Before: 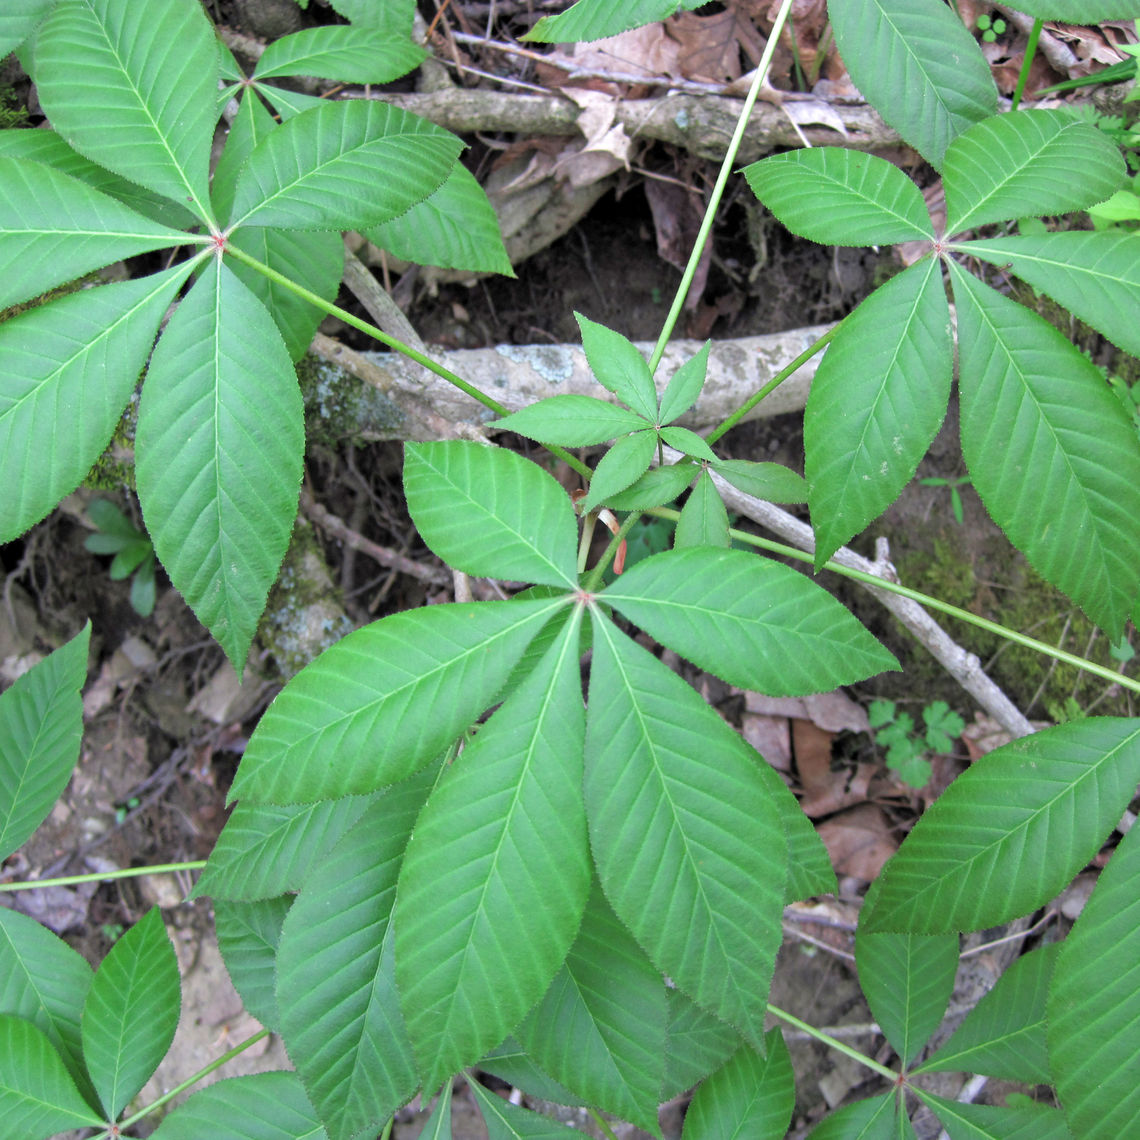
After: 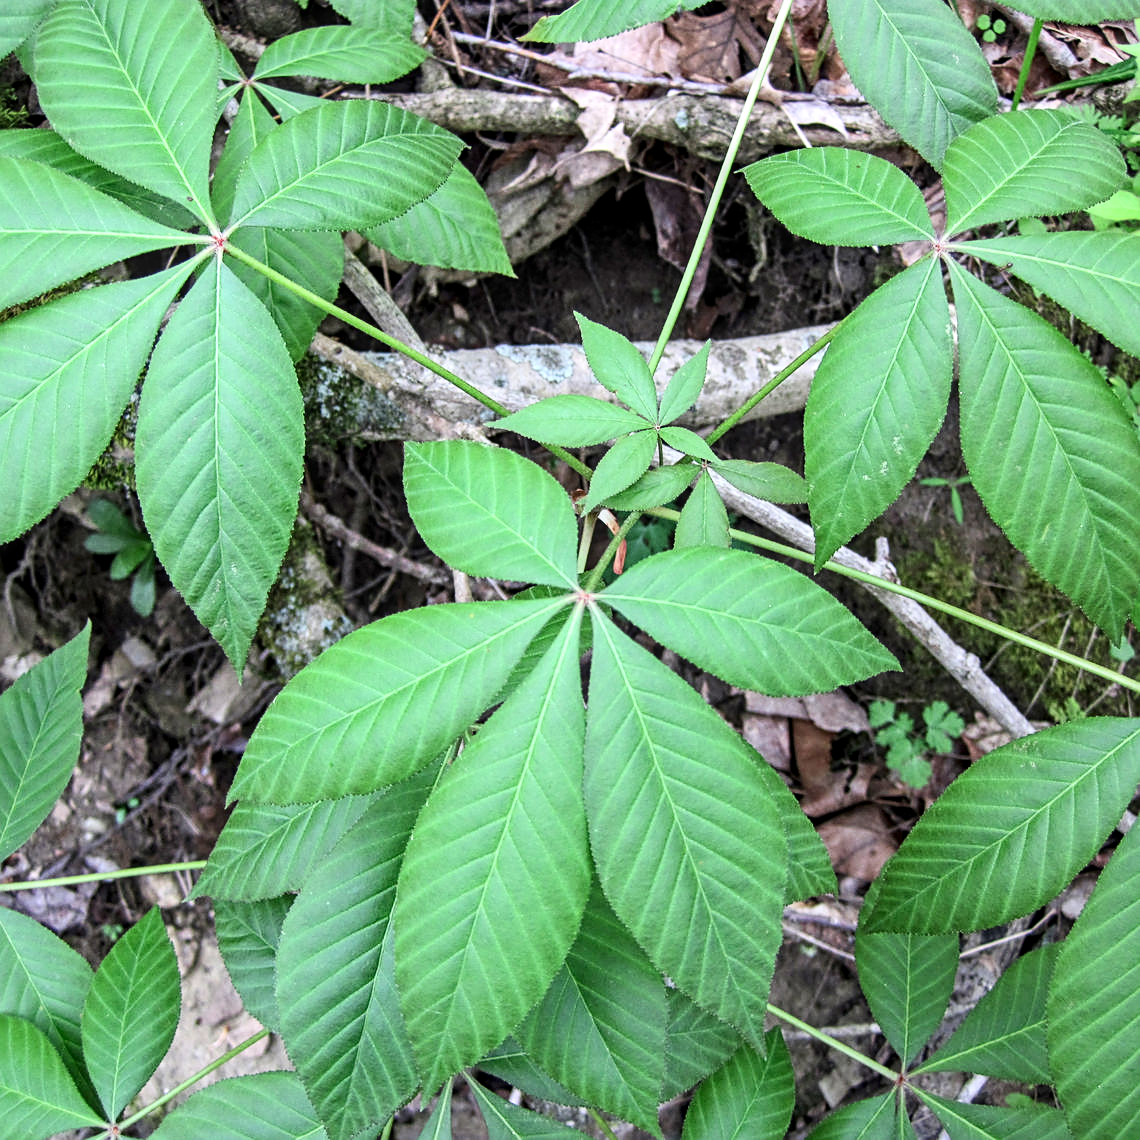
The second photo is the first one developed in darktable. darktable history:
local contrast: detail 130%
contrast brightness saturation: contrast 0.28
sharpen: on, module defaults
